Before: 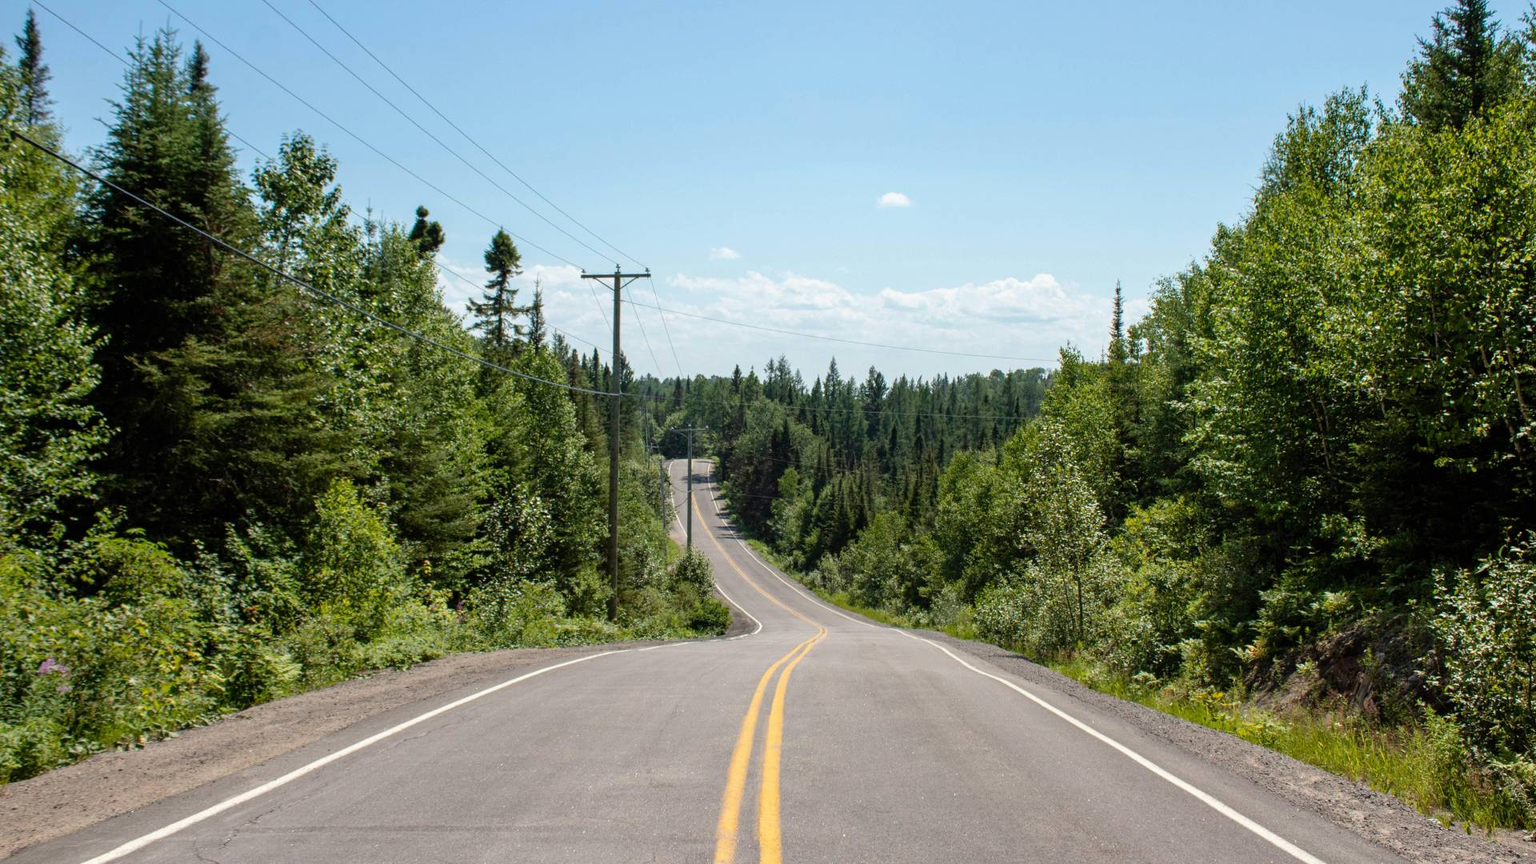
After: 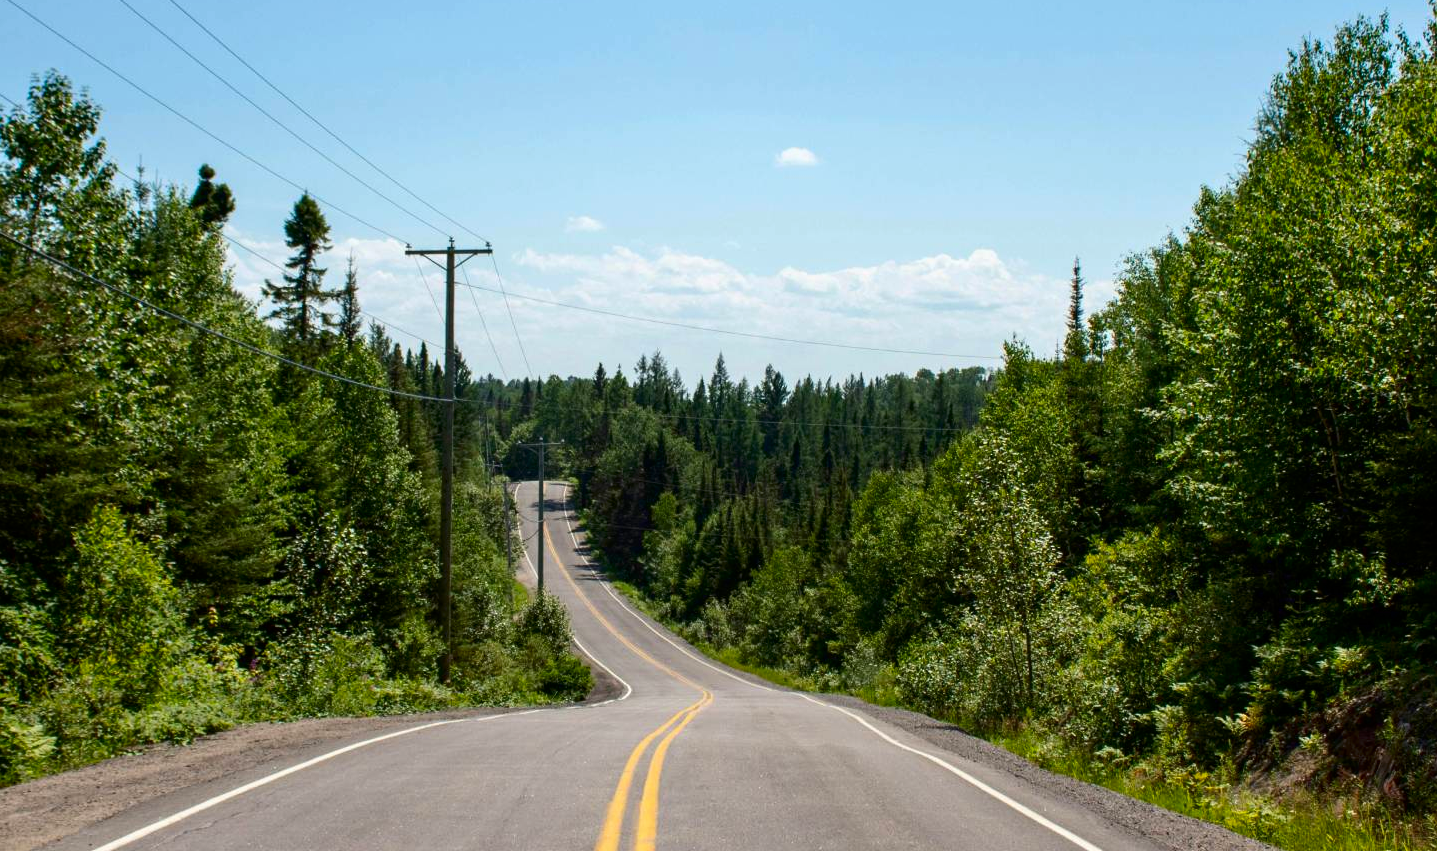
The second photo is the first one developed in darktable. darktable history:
crop: left 16.768%, top 8.653%, right 8.362%, bottom 12.485%
contrast brightness saturation: contrast 0.12, brightness -0.12, saturation 0.2
